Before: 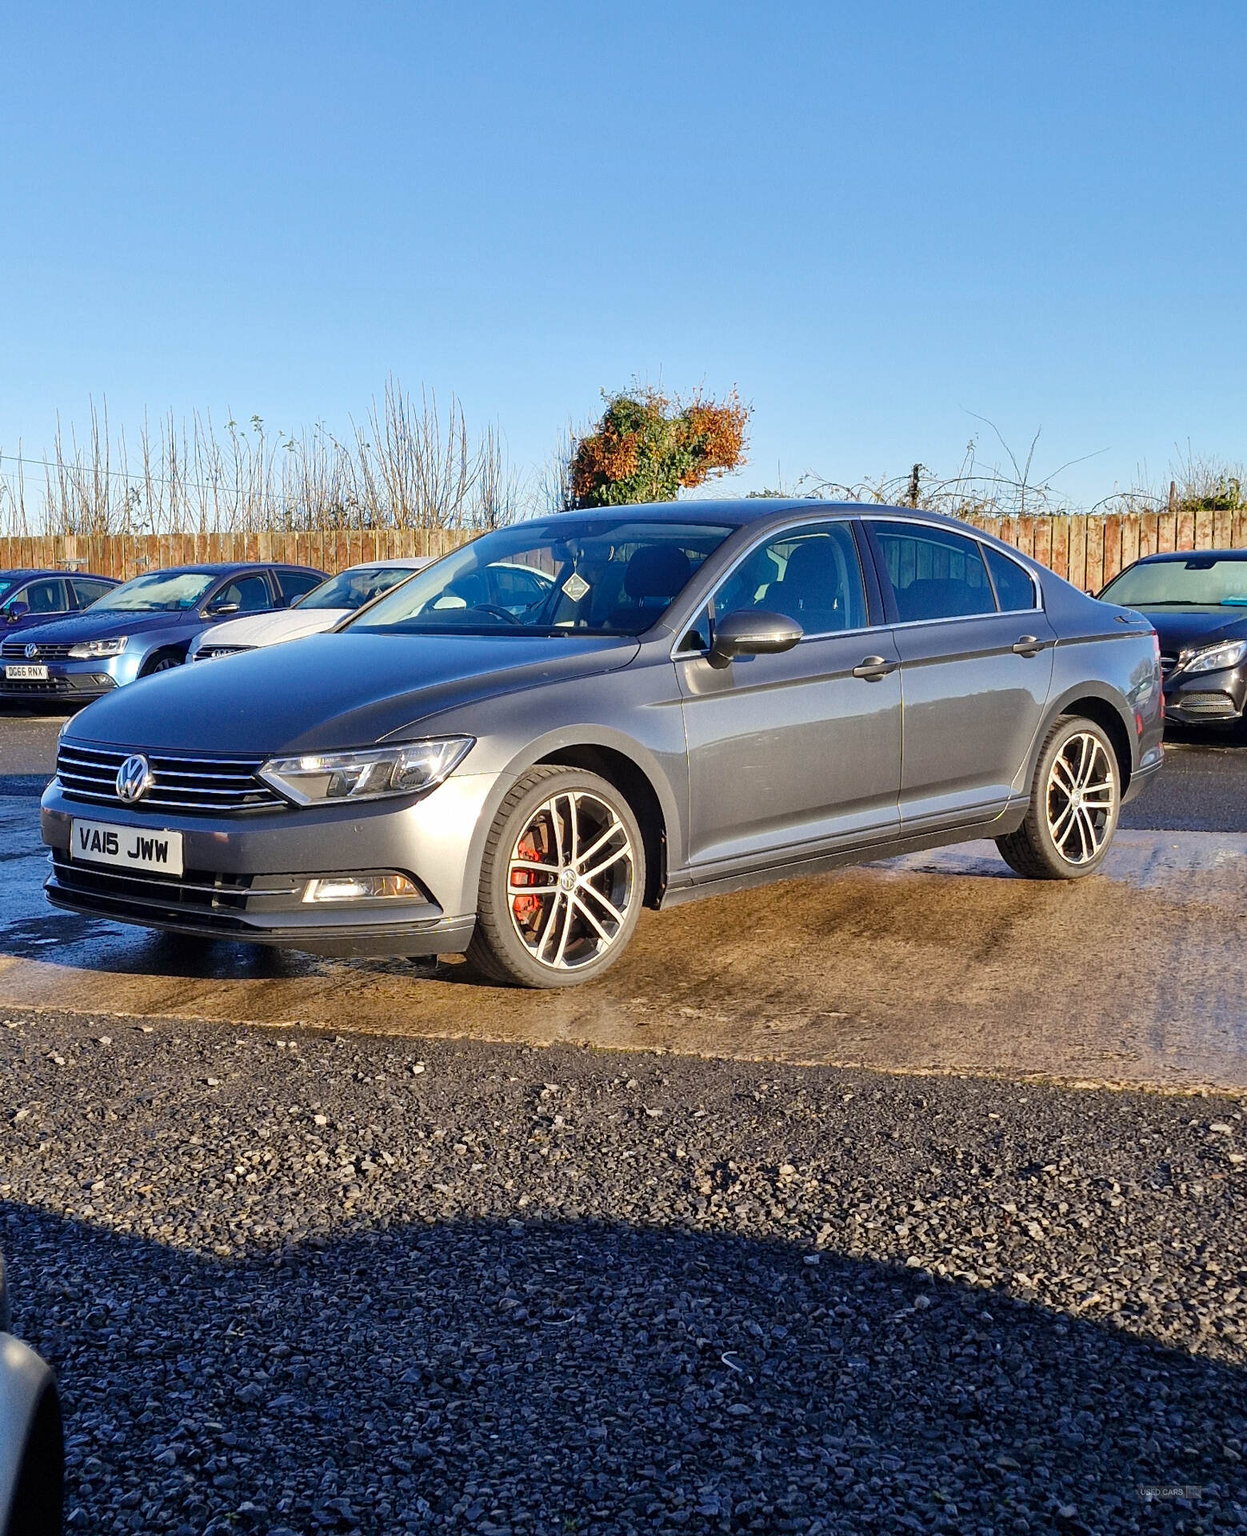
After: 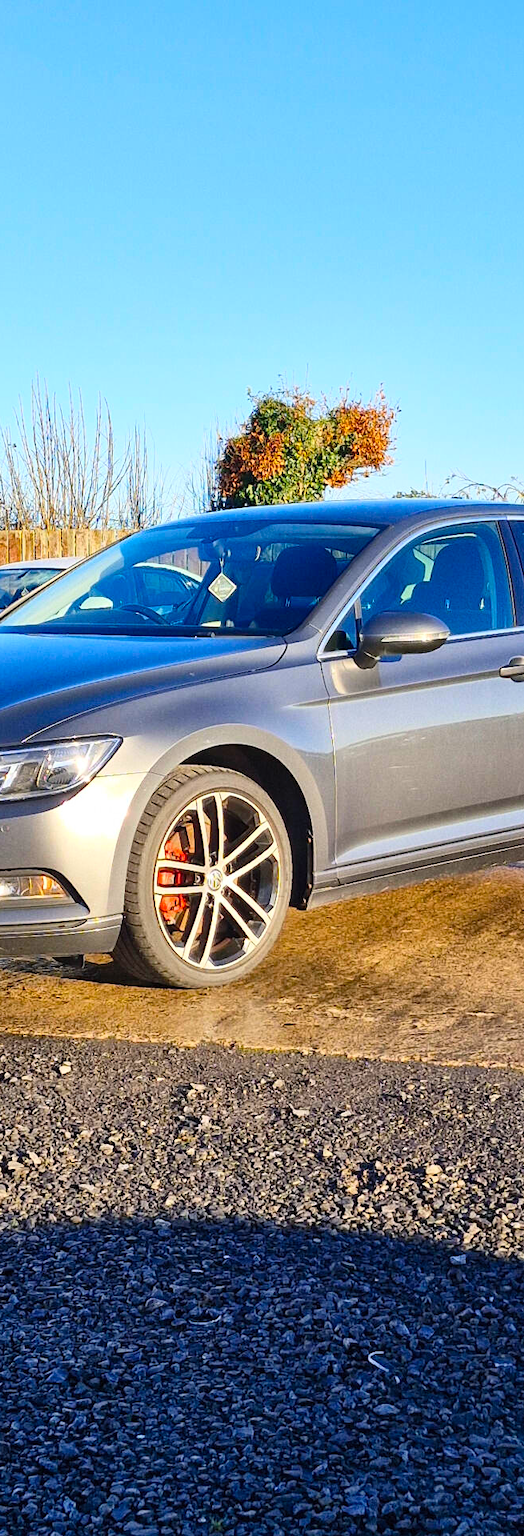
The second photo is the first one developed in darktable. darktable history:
color balance rgb: shadows lift › chroma 2.033%, shadows lift › hue 248.33°, perceptual saturation grading › global saturation 19.554%
crop: left 28.412%, right 29.465%
contrast brightness saturation: contrast 0.201, brightness 0.161, saturation 0.221
